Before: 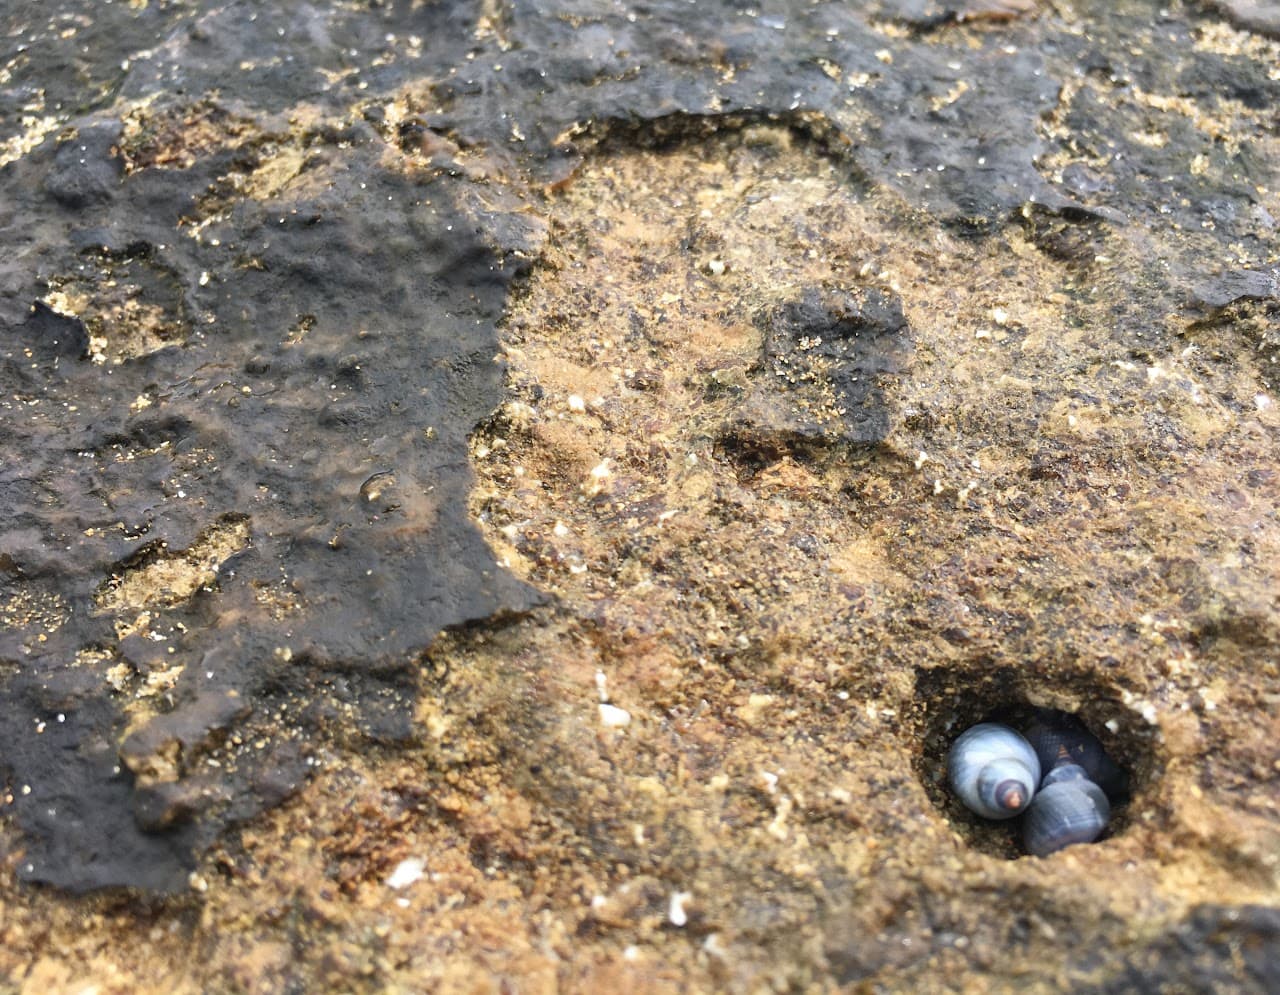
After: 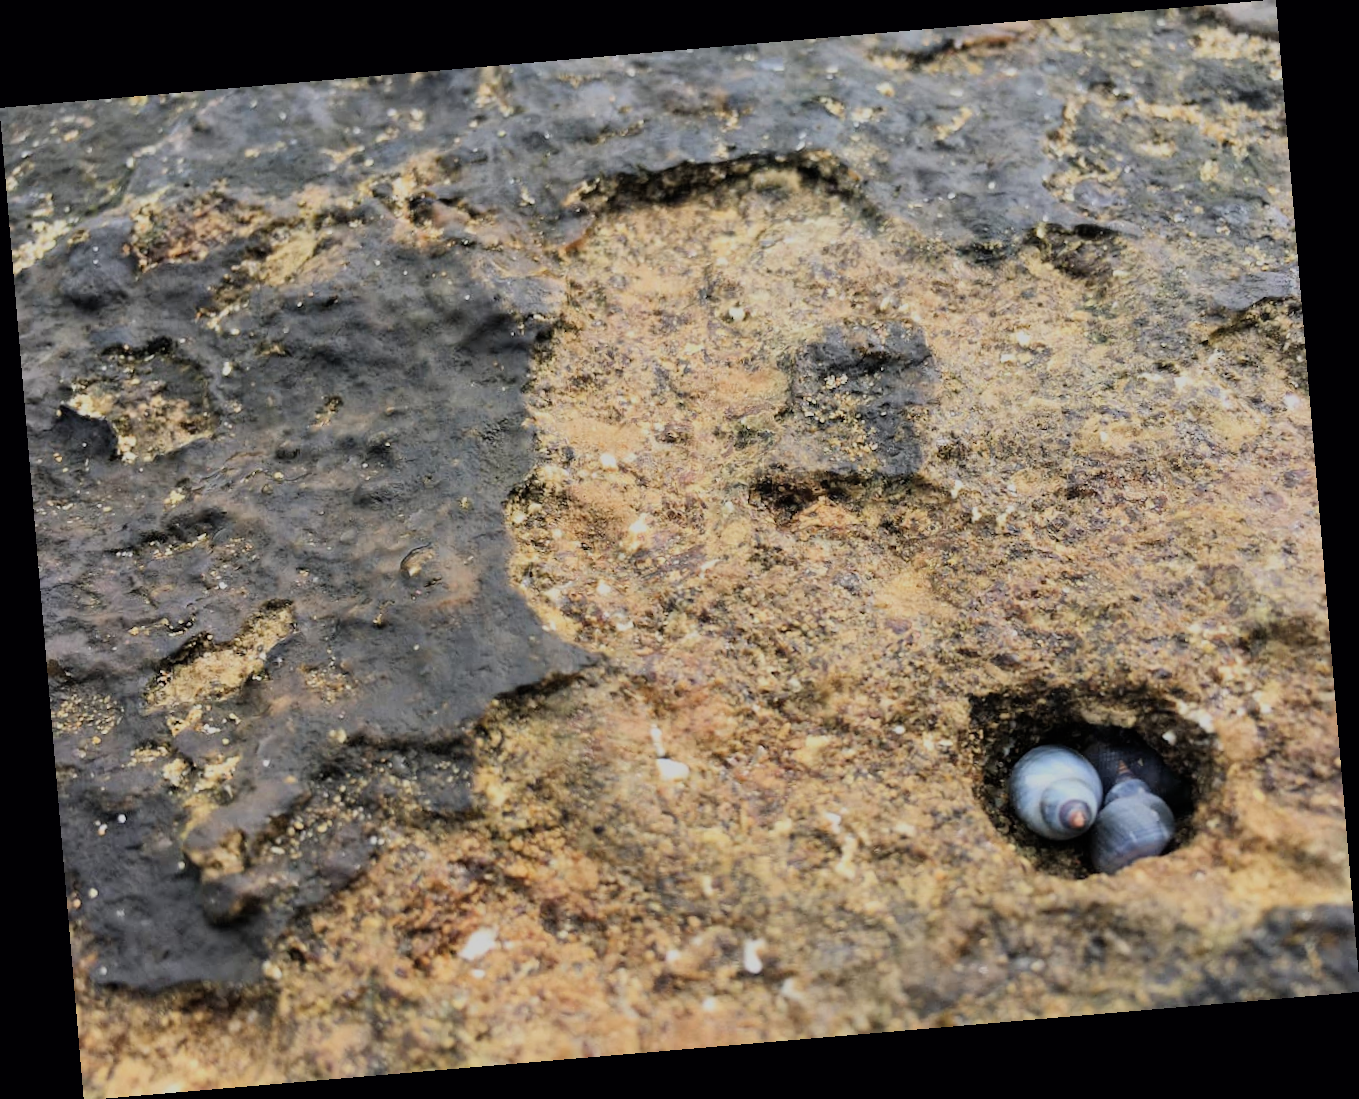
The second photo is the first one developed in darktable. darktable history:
rotate and perspective: rotation -4.86°, automatic cropping off
filmic rgb: black relative exposure -7.15 EV, white relative exposure 5.36 EV, hardness 3.02, color science v6 (2022)
